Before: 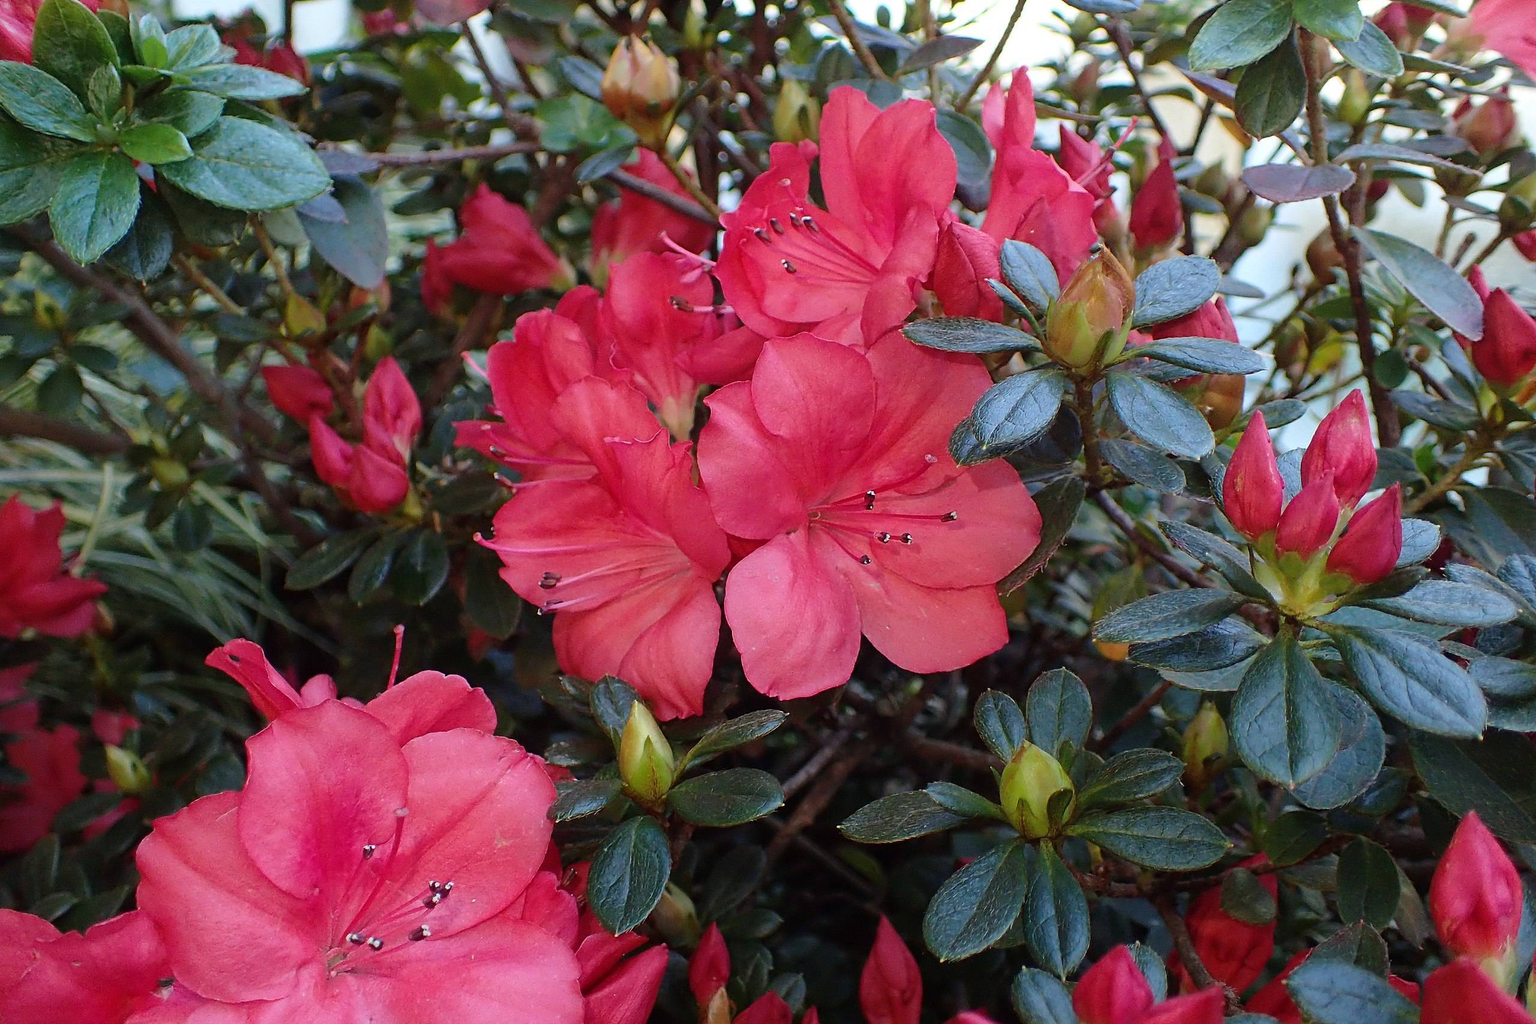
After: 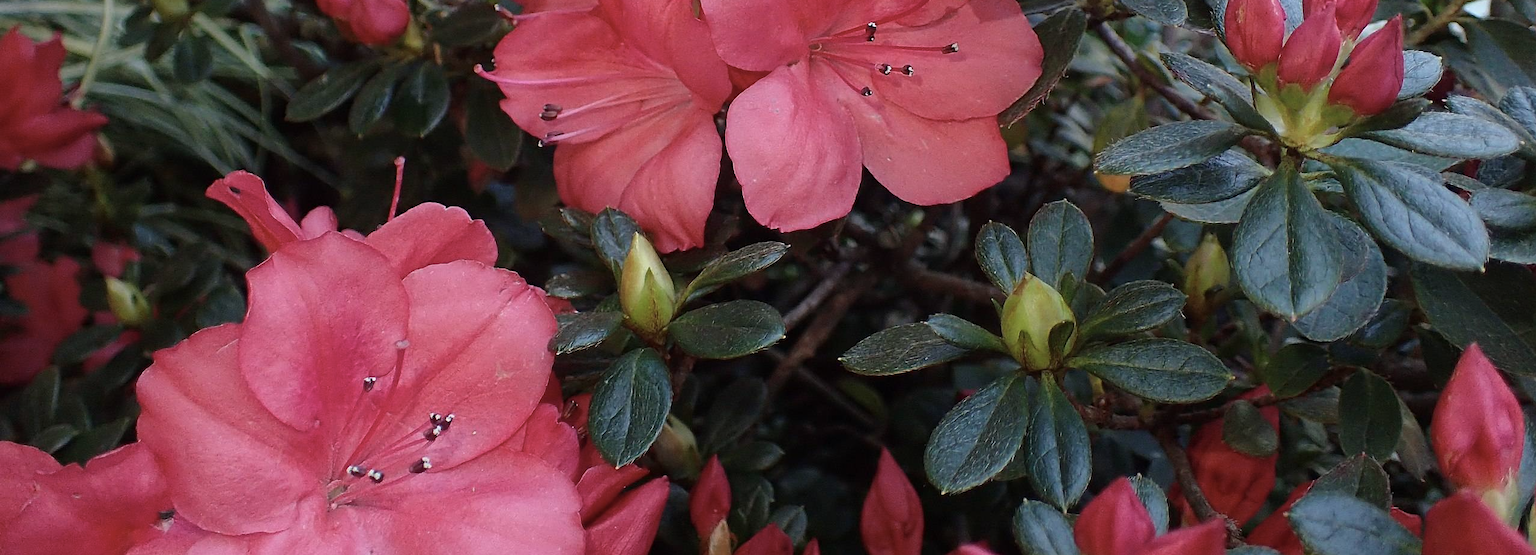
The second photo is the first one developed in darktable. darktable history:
crop and rotate: top 45.776%, right 0.112%
contrast brightness saturation: contrast 0.06, brightness -0.007, saturation -0.214
